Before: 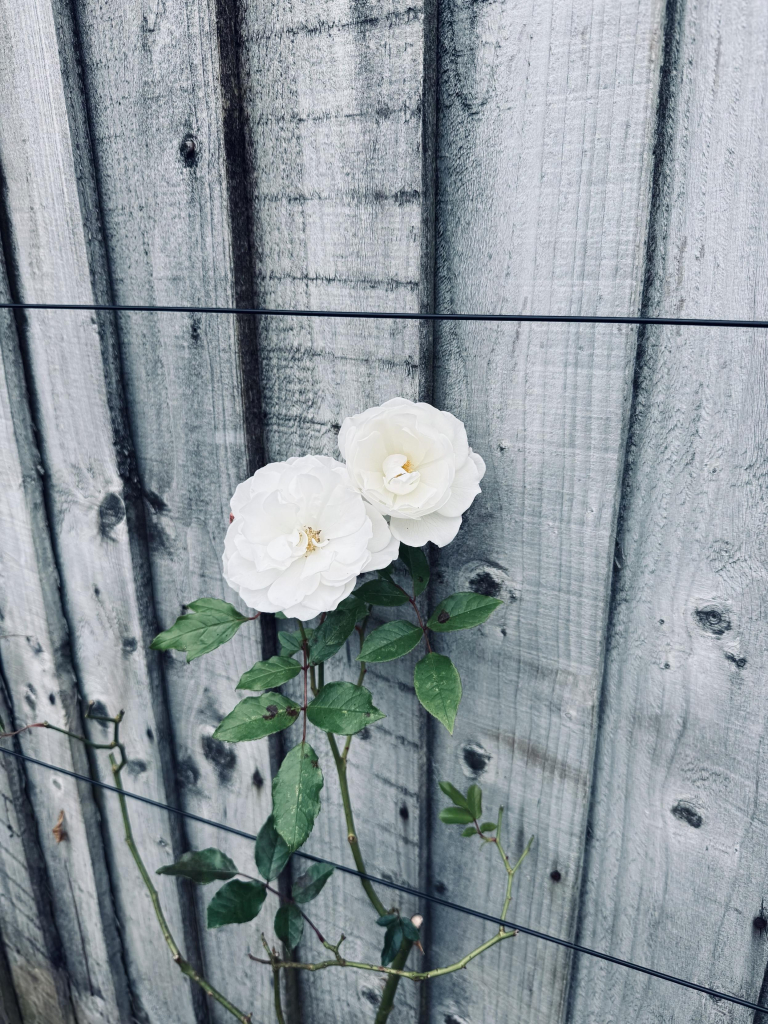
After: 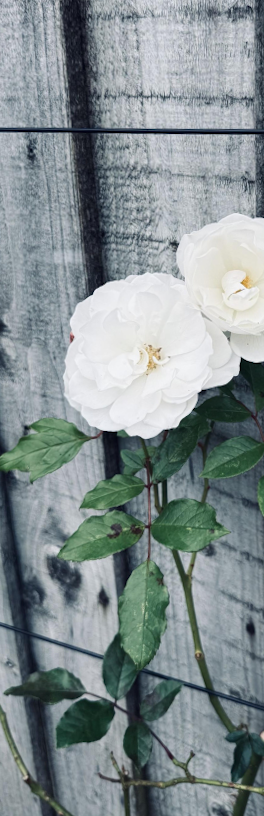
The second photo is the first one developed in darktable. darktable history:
rotate and perspective: rotation -1.24°, automatic cropping off
crop and rotate: left 21.77%, top 18.528%, right 44.676%, bottom 2.997%
